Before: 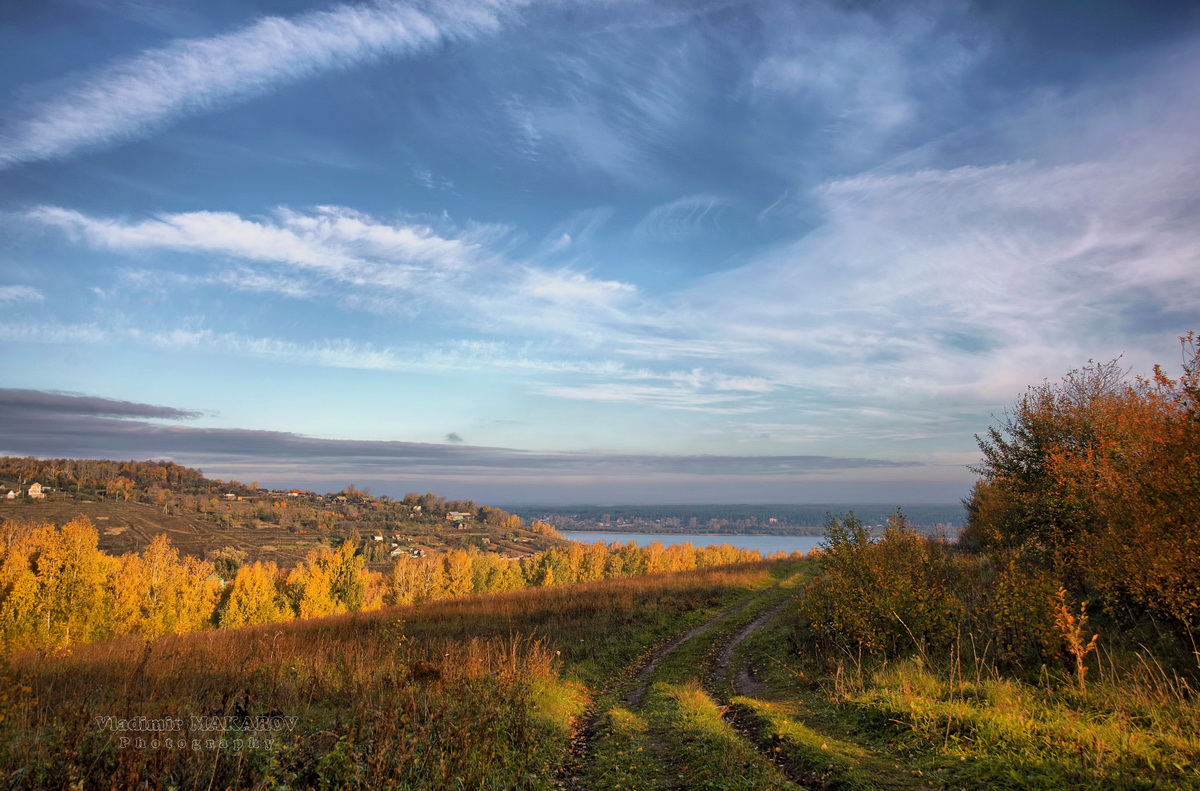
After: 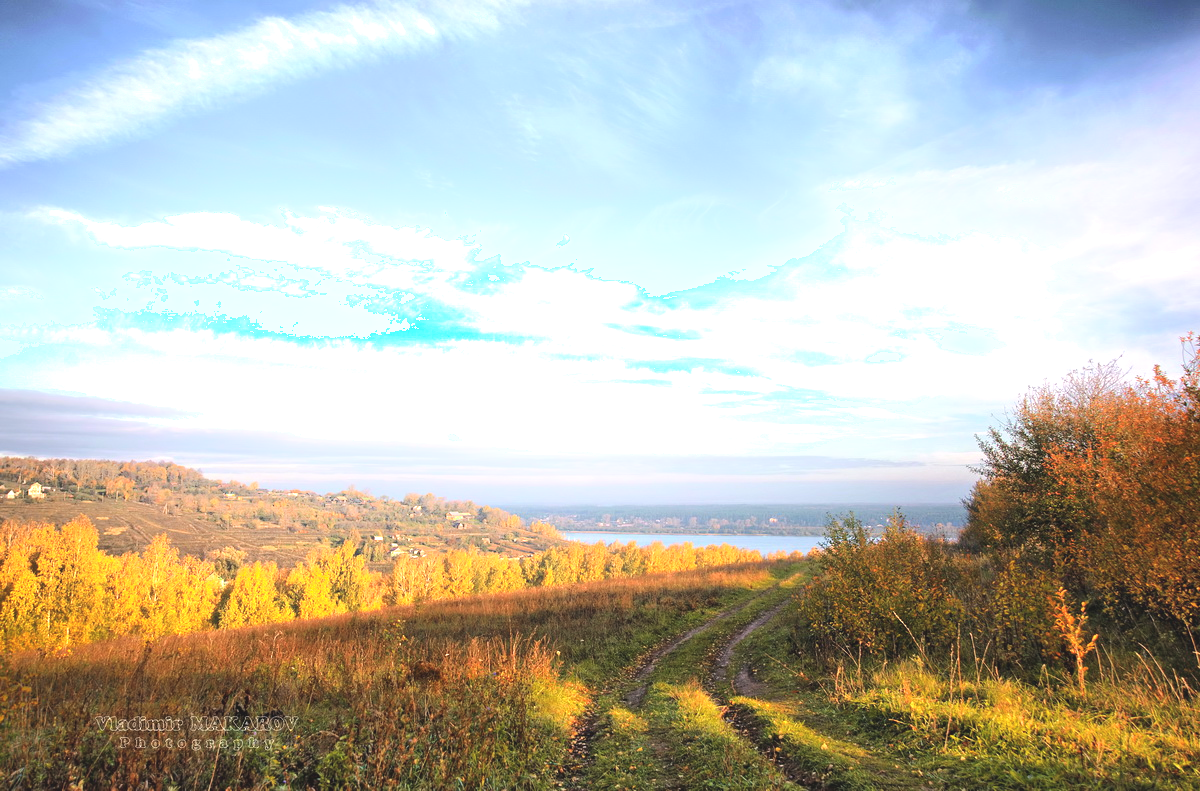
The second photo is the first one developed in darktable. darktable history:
levels: levels [0, 0.476, 0.951]
shadows and highlights: highlights 70.7, soften with gaussian
exposure: black level correction -0.005, exposure 1.002 EV, compensate highlight preservation false
